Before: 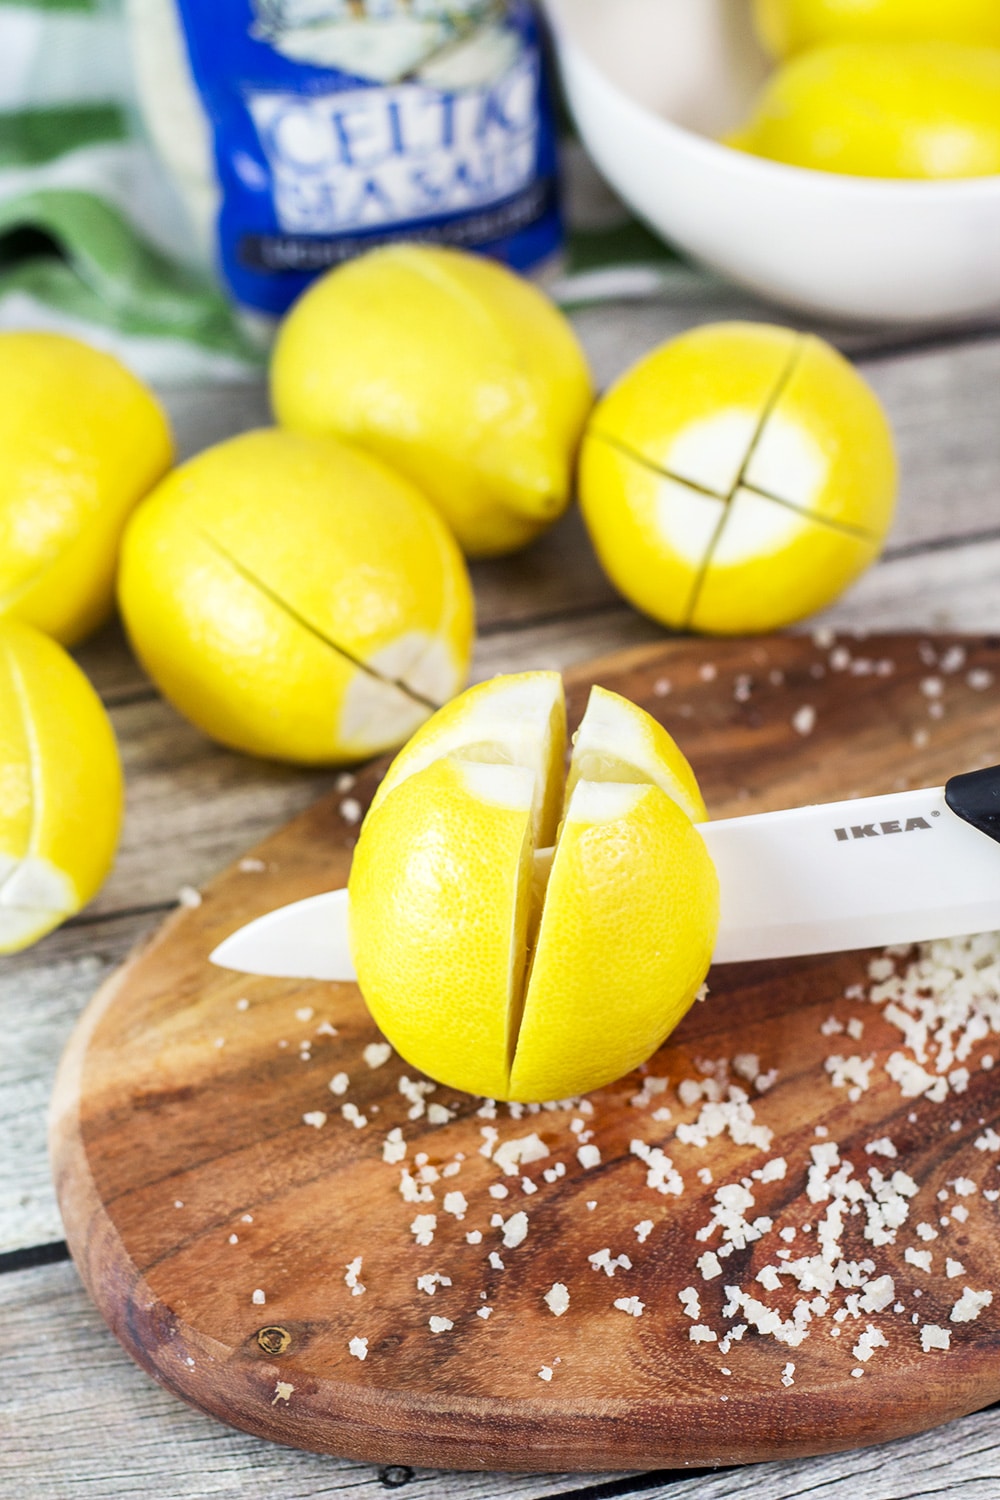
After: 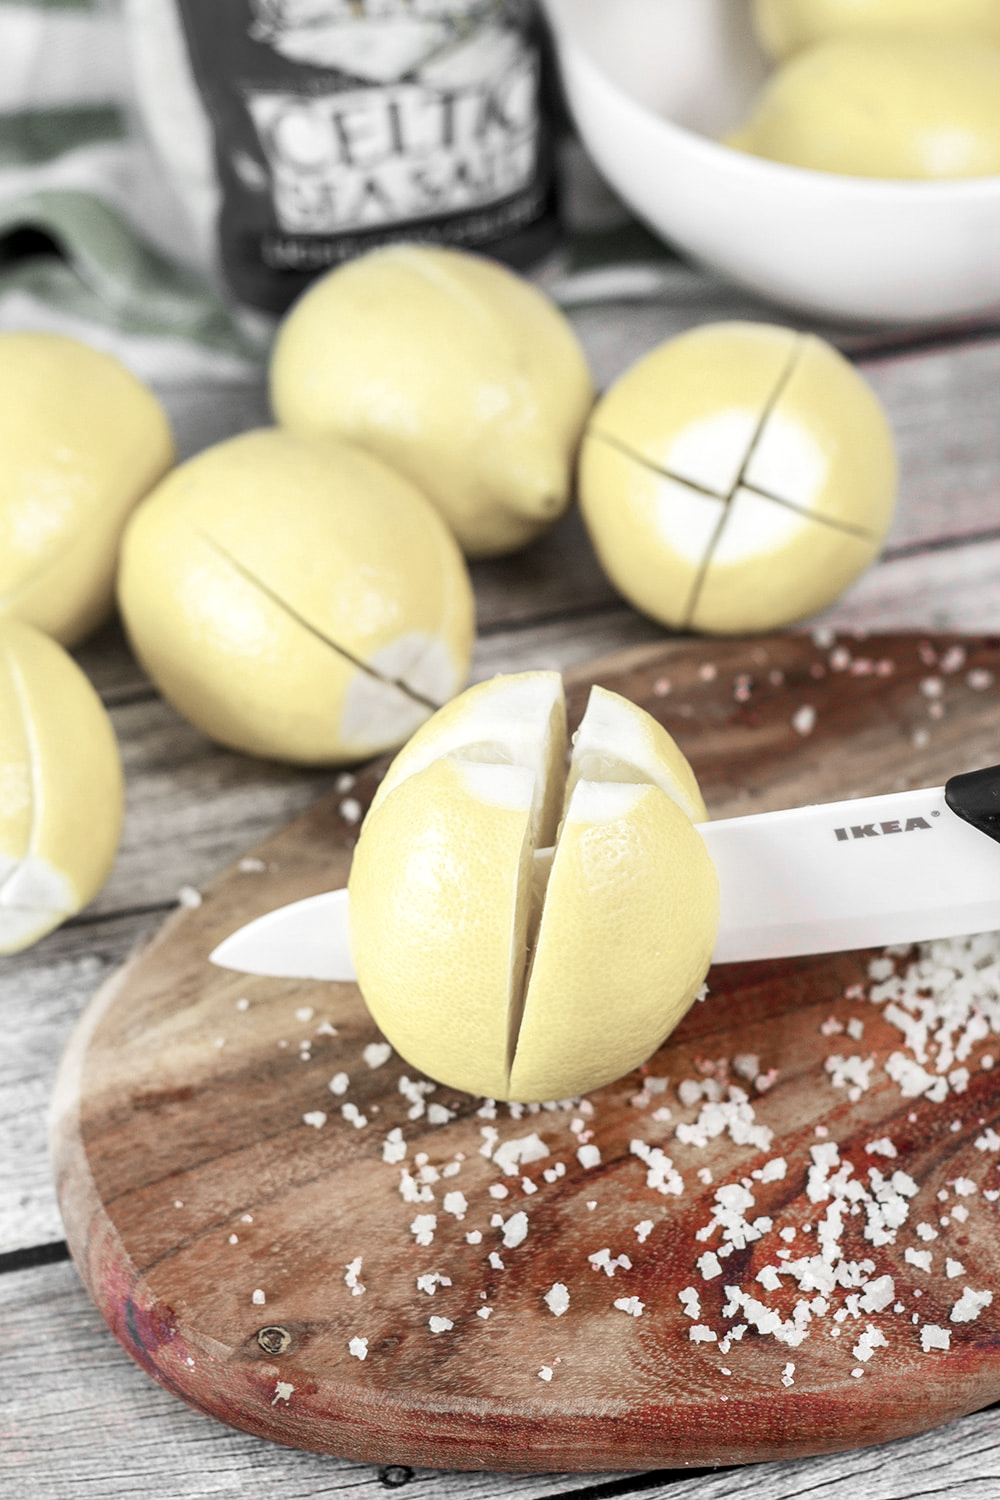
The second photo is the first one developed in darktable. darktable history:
local contrast: highlights 103%, shadows 102%, detail 119%, midtone range 0.2
color zones: curves: ch1 [(0, 0.831) (0.08, 0.771) (0.157, 0.268) (0.241, 0.207) (0.562, -0.005) (0.714, -0.013) (0.876, 0.01) (1, 0.831)]
